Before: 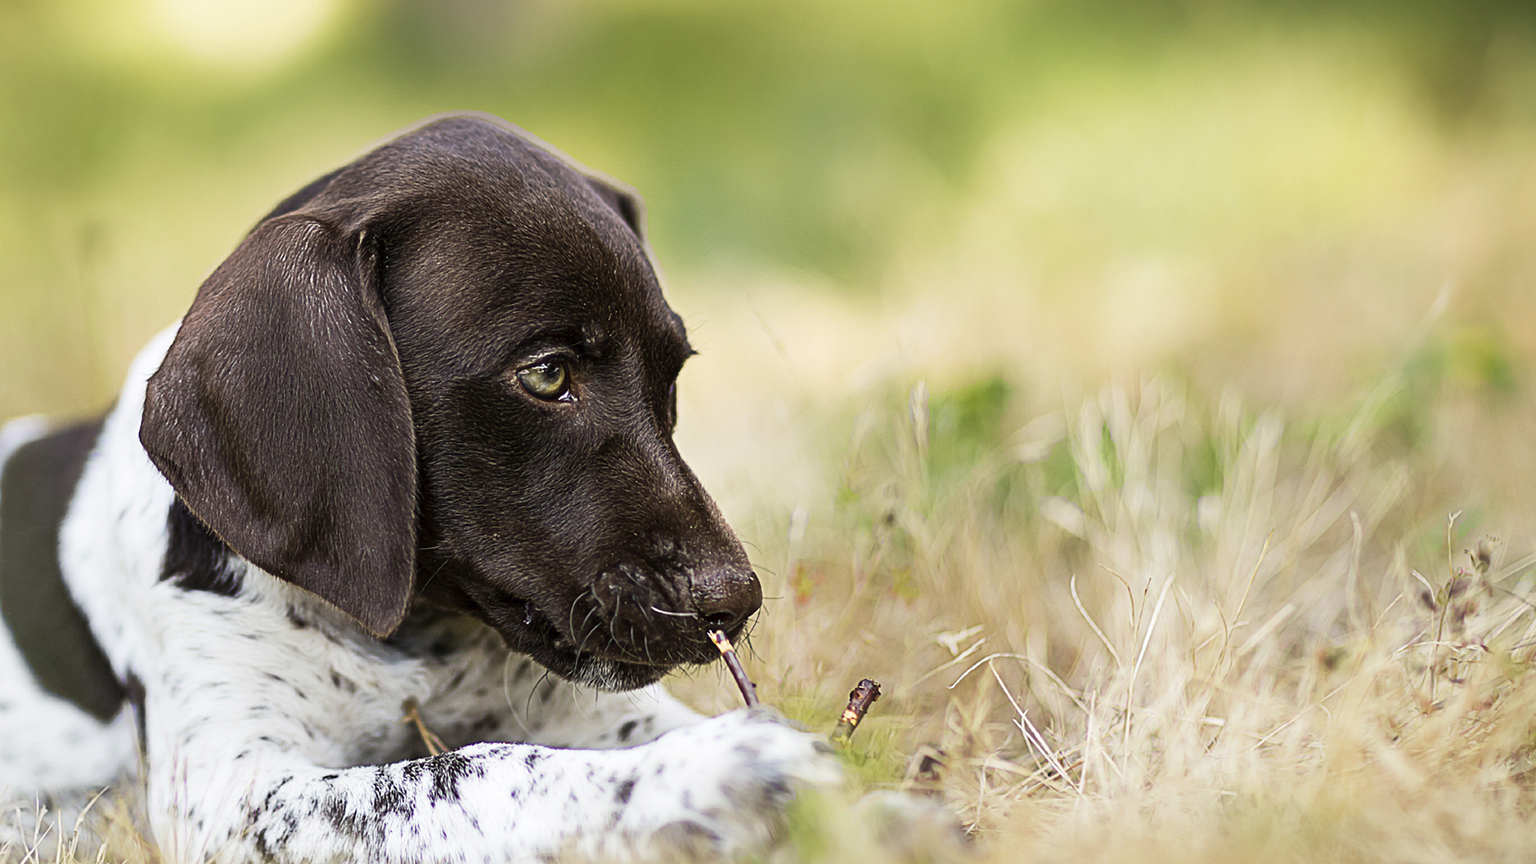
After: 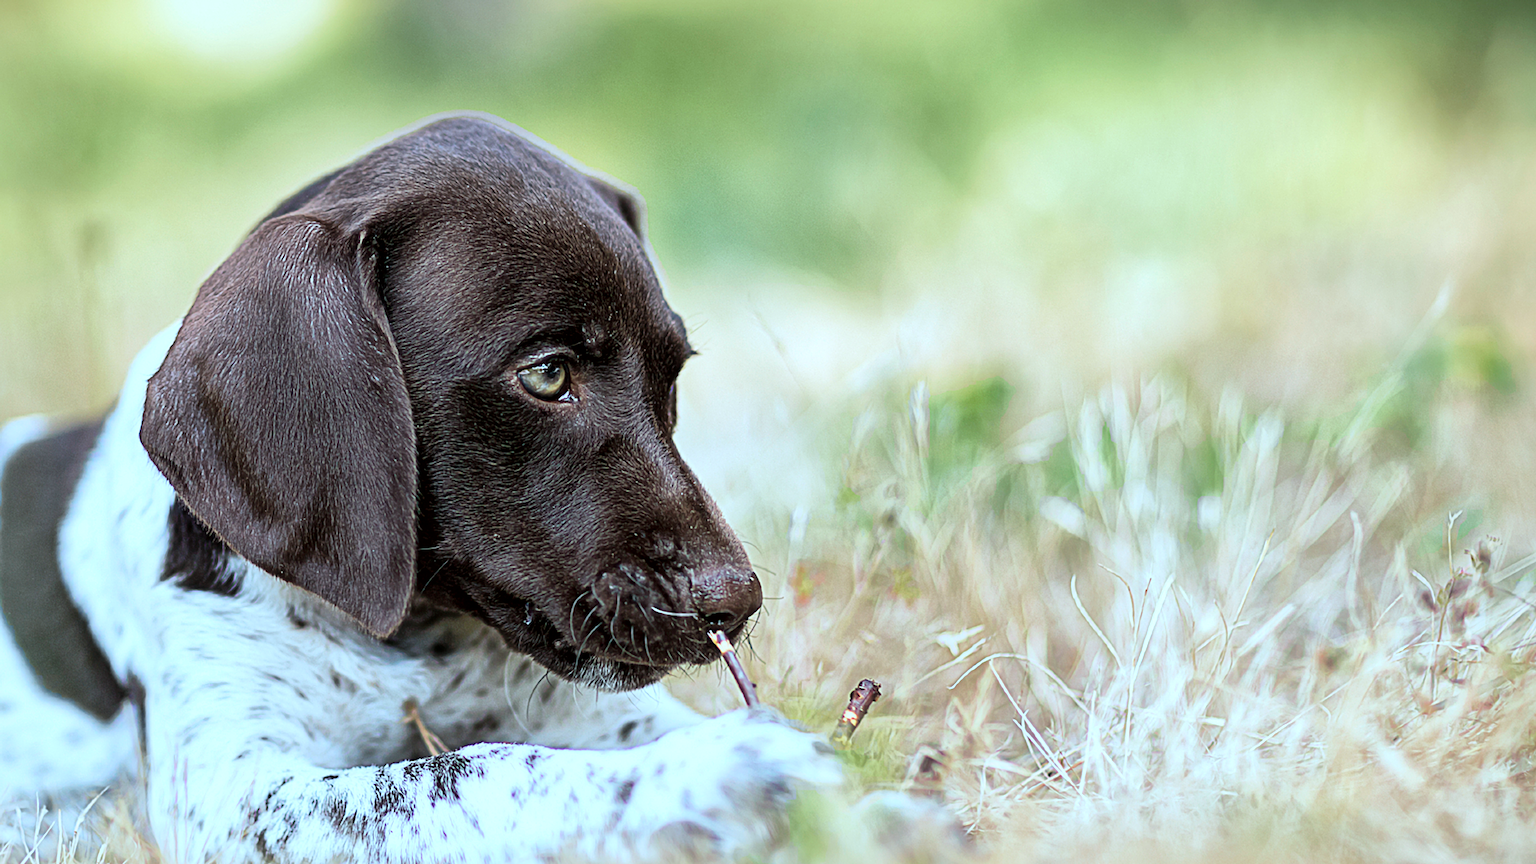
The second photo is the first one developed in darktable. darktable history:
global tonemap: drago (1, 100), detail 1
color correction: highlights a* -9.73, highlights b* -21.22
